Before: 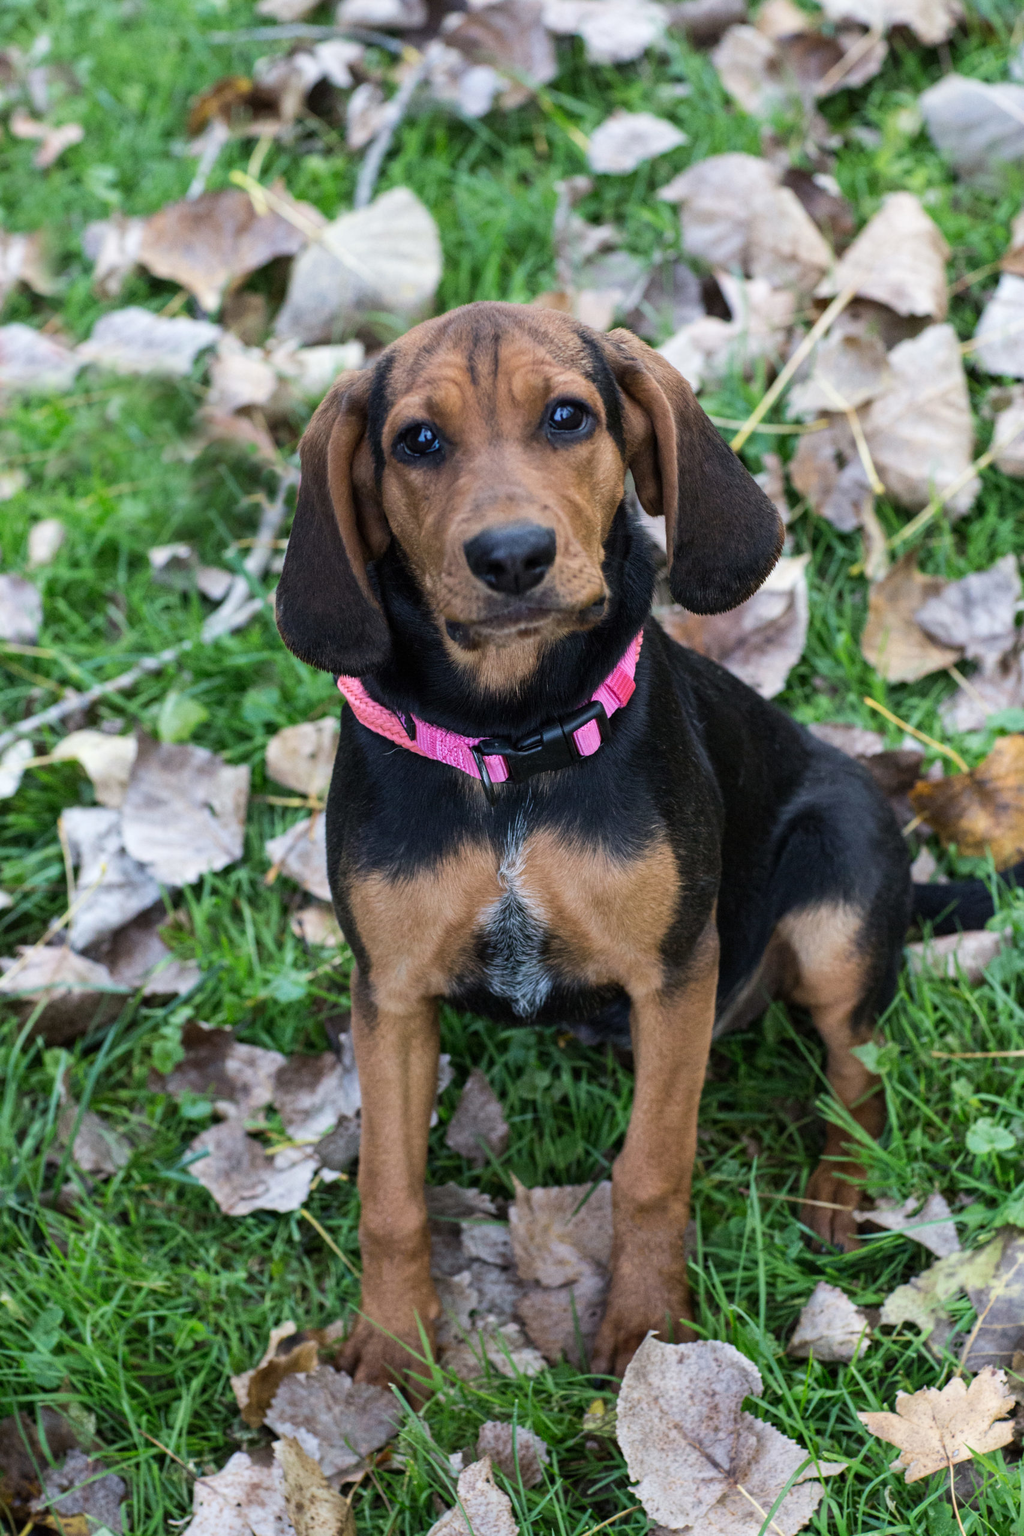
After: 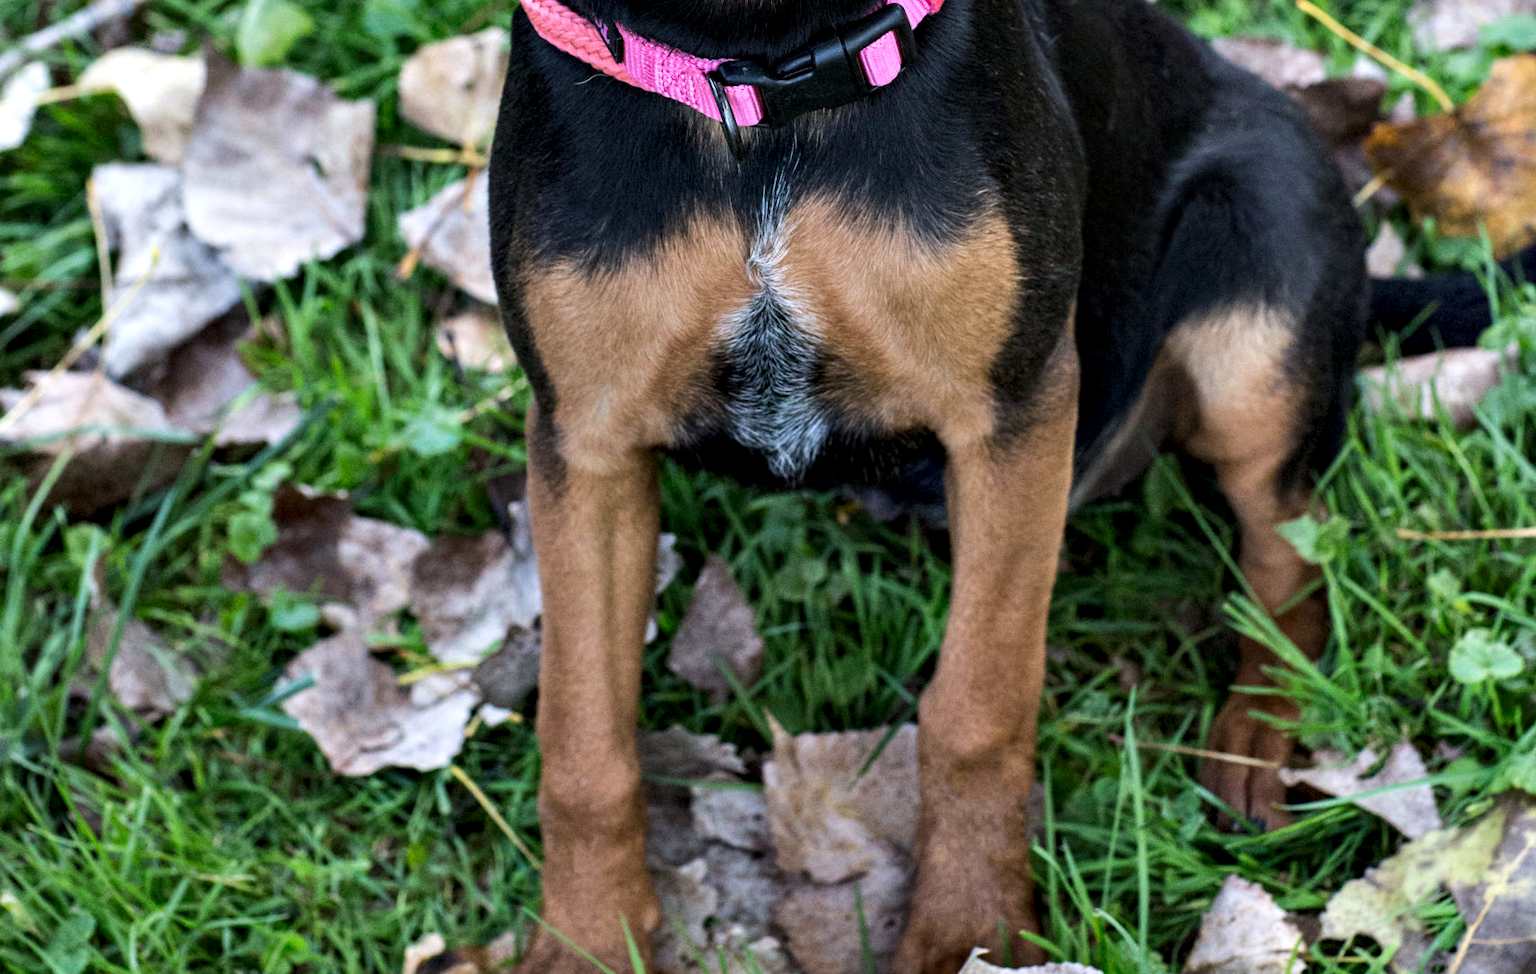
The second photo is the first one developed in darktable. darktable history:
exposure: compensate exposure bias true, compensate highlight preservation false
contrast equalizer: octaves 7, y [[0.6 ×6], [0.55 ×6], [0 ×6], [0 ×6], [0 ×6]], mix 0.595
crop: top 45.472%, bottom 12.208%
